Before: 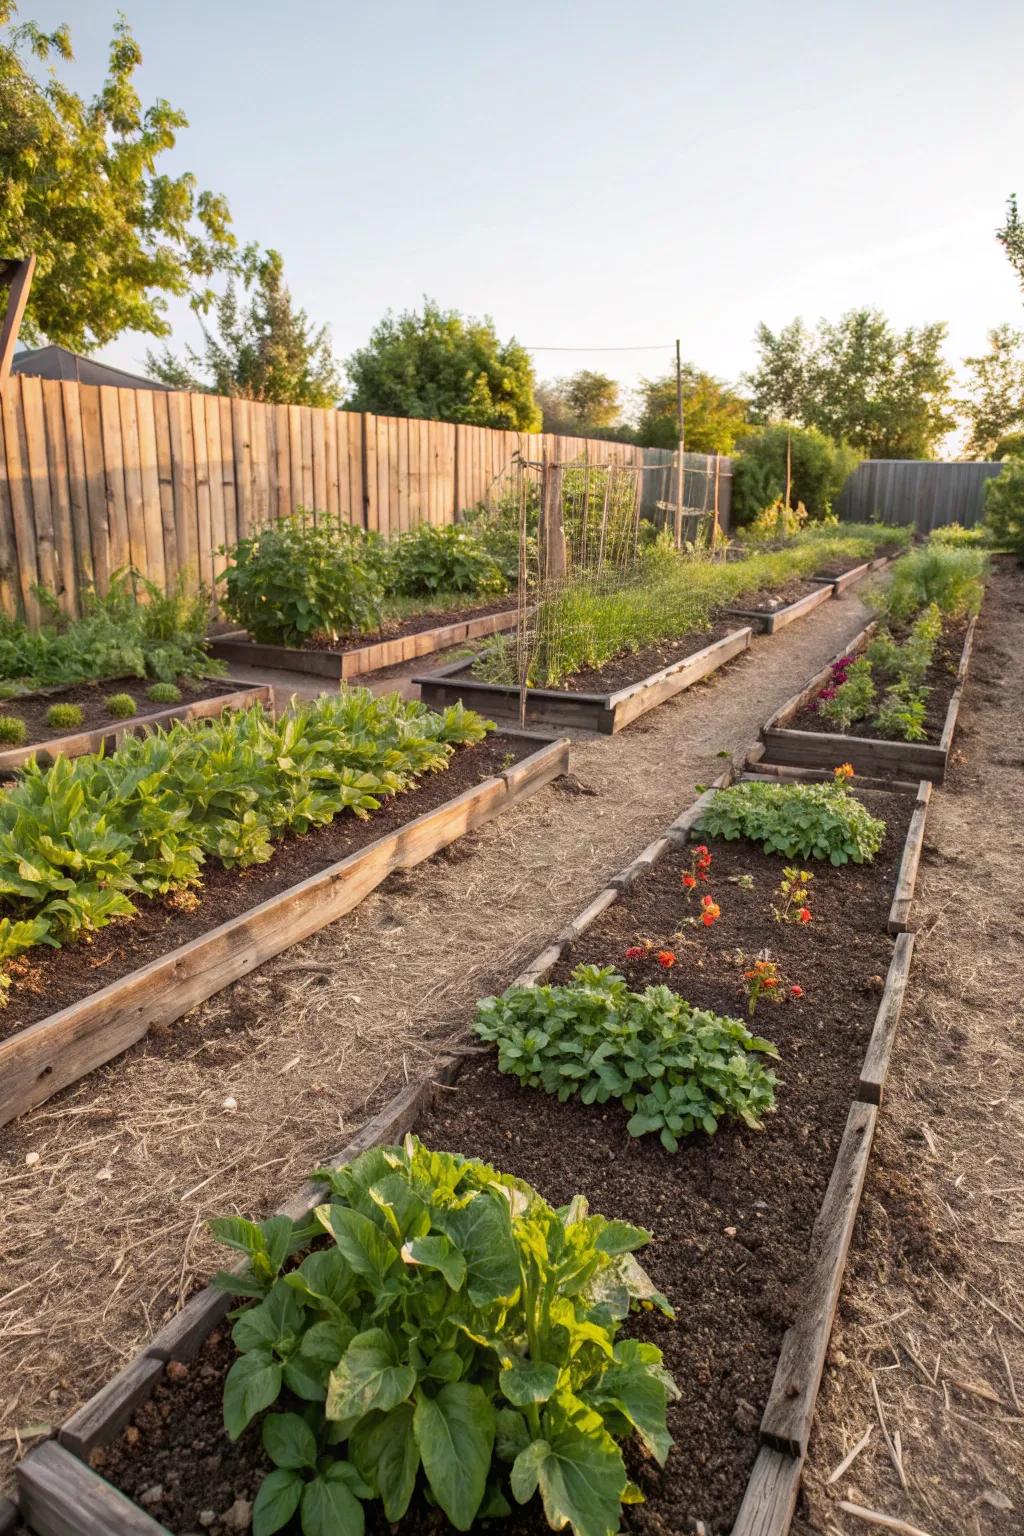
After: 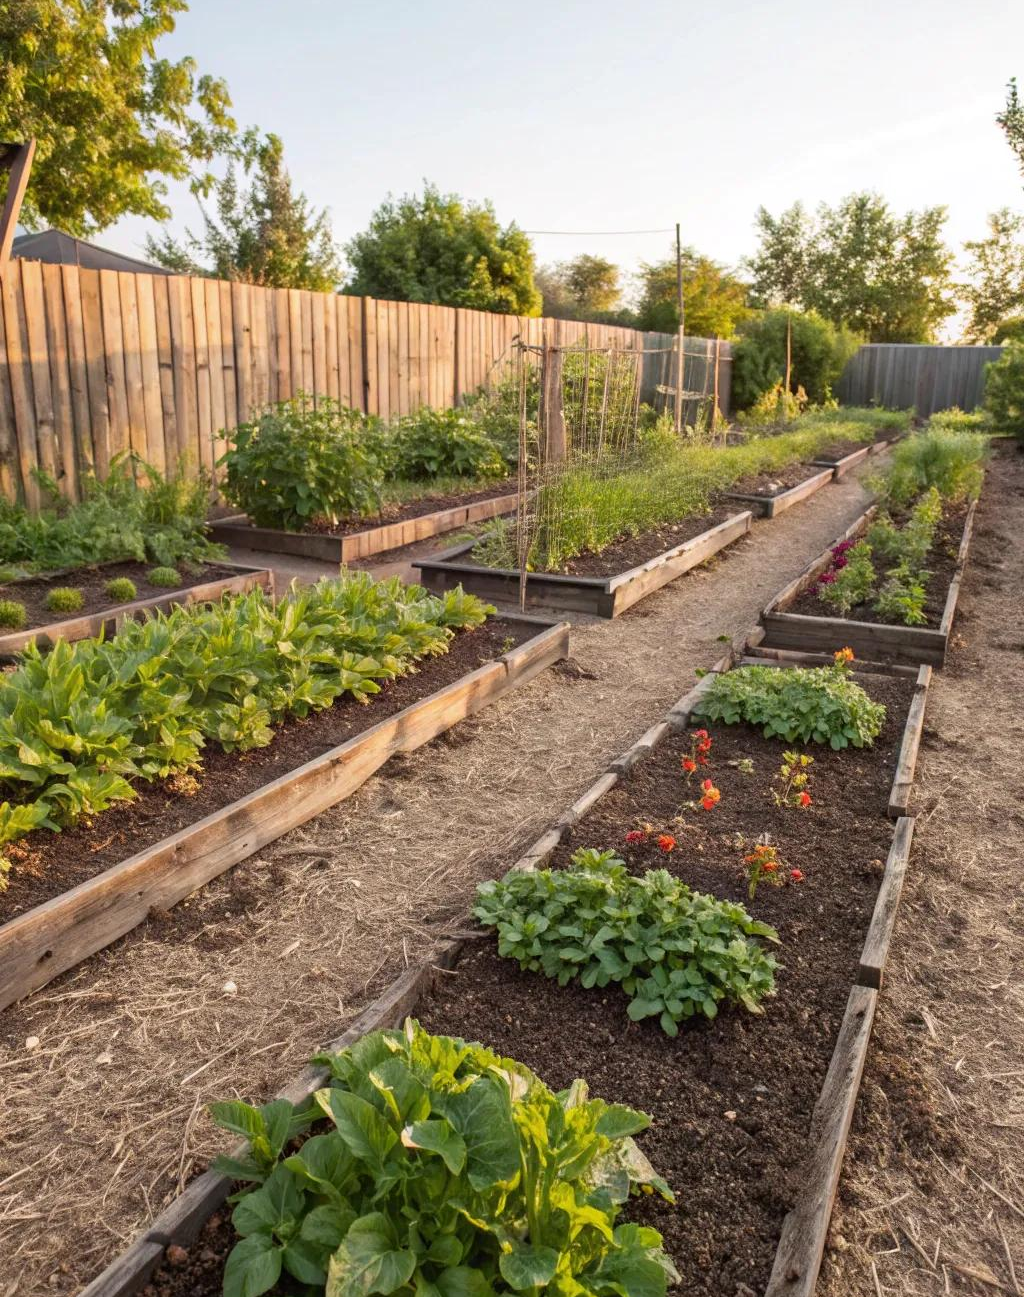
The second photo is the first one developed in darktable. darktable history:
crop: top 7.578%, bottom 7.965%
